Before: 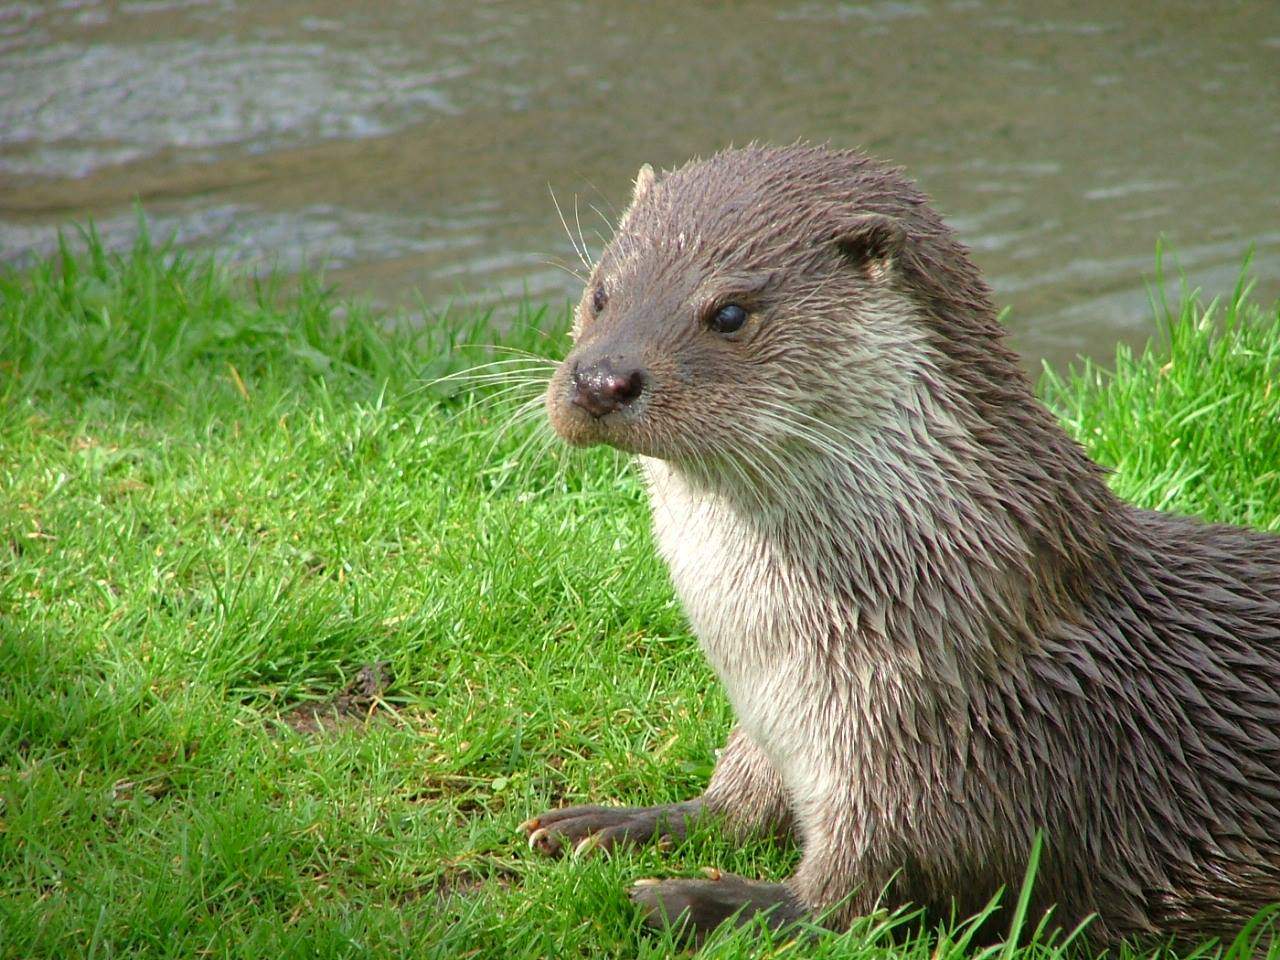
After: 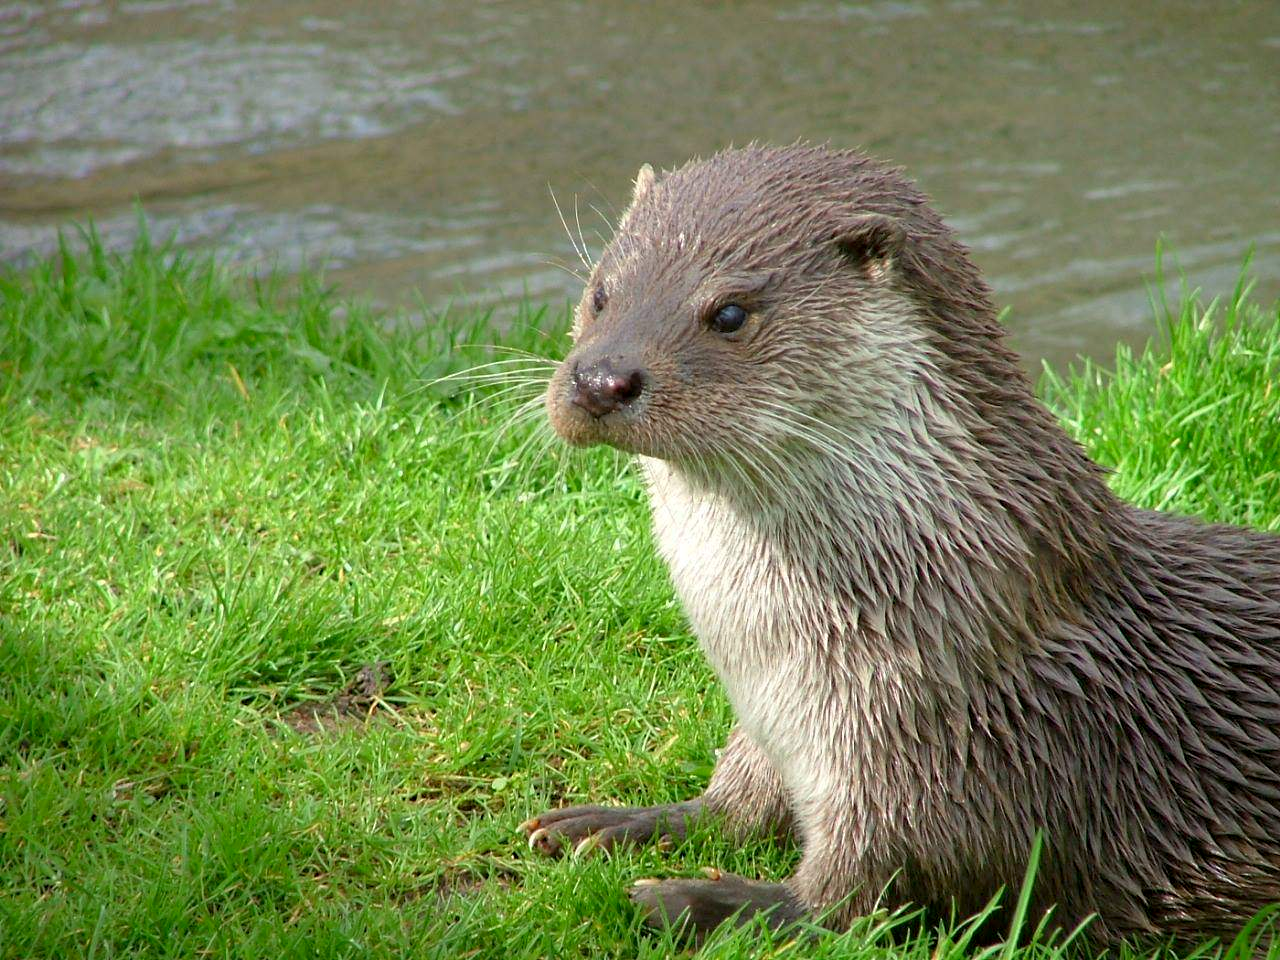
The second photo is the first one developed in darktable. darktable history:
color correction: highlights a* -0.147, highlights b* 0.148
exposure: black level correction 0.004, exposure 0.016 EV, compensate highlight preservation false
sharpen: radius 5.344, amount 0.317, threshold 26.064
